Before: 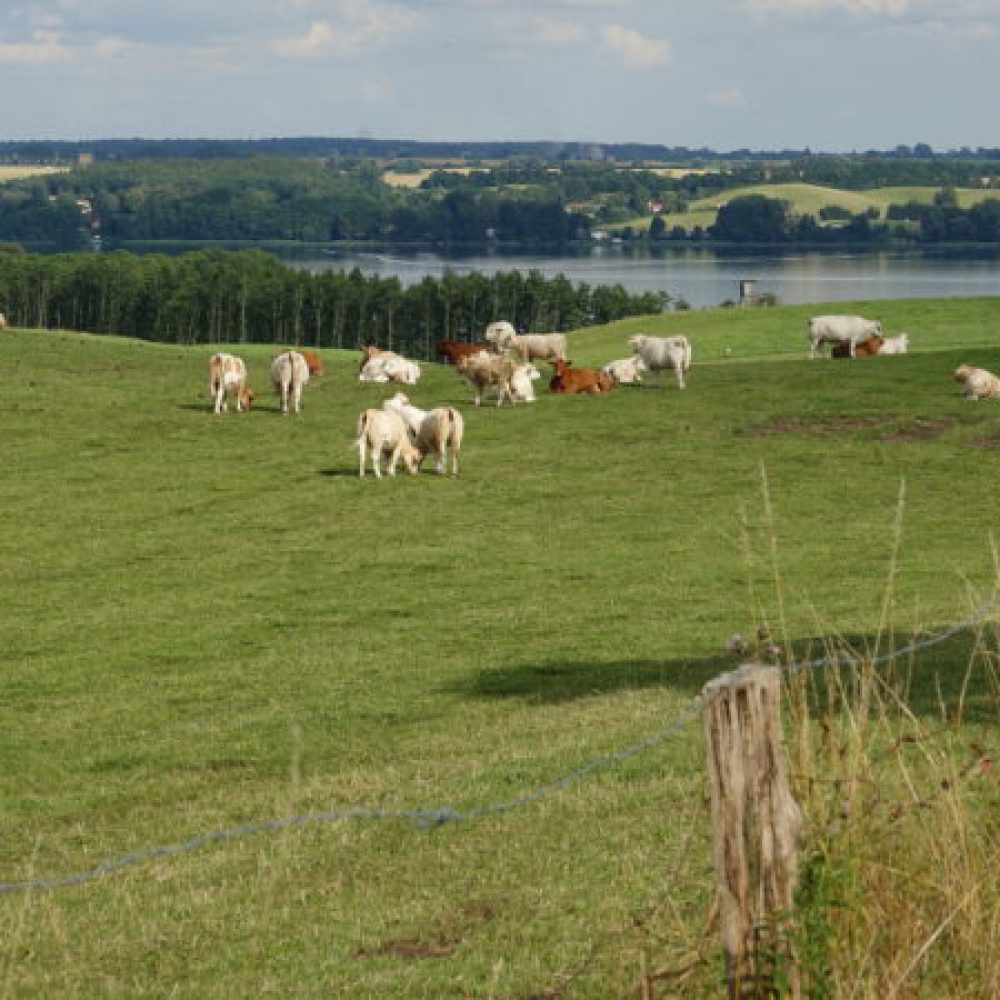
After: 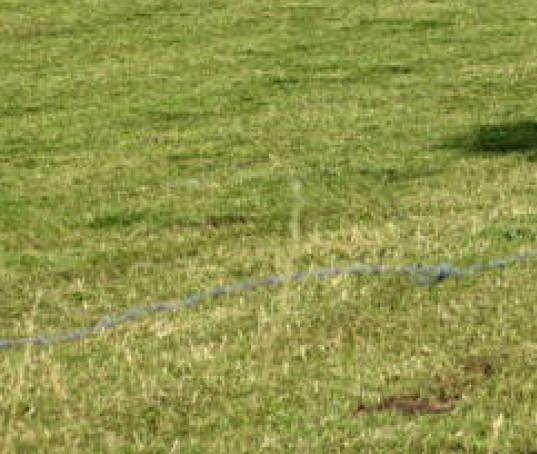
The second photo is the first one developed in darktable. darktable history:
crop and rotate: top 54.435%, right 46.225%, bottom 0.157%
exposure: black level correction 0.001, exposure 0.499 EV, compensate exposure bias true, compensate highlight preservation false
color correction: highlights a* 0.373, highlights b* 2.72, shadows a* -1.43, shadows b* -4.09
local contrast: highlights 57%, detail 145%
